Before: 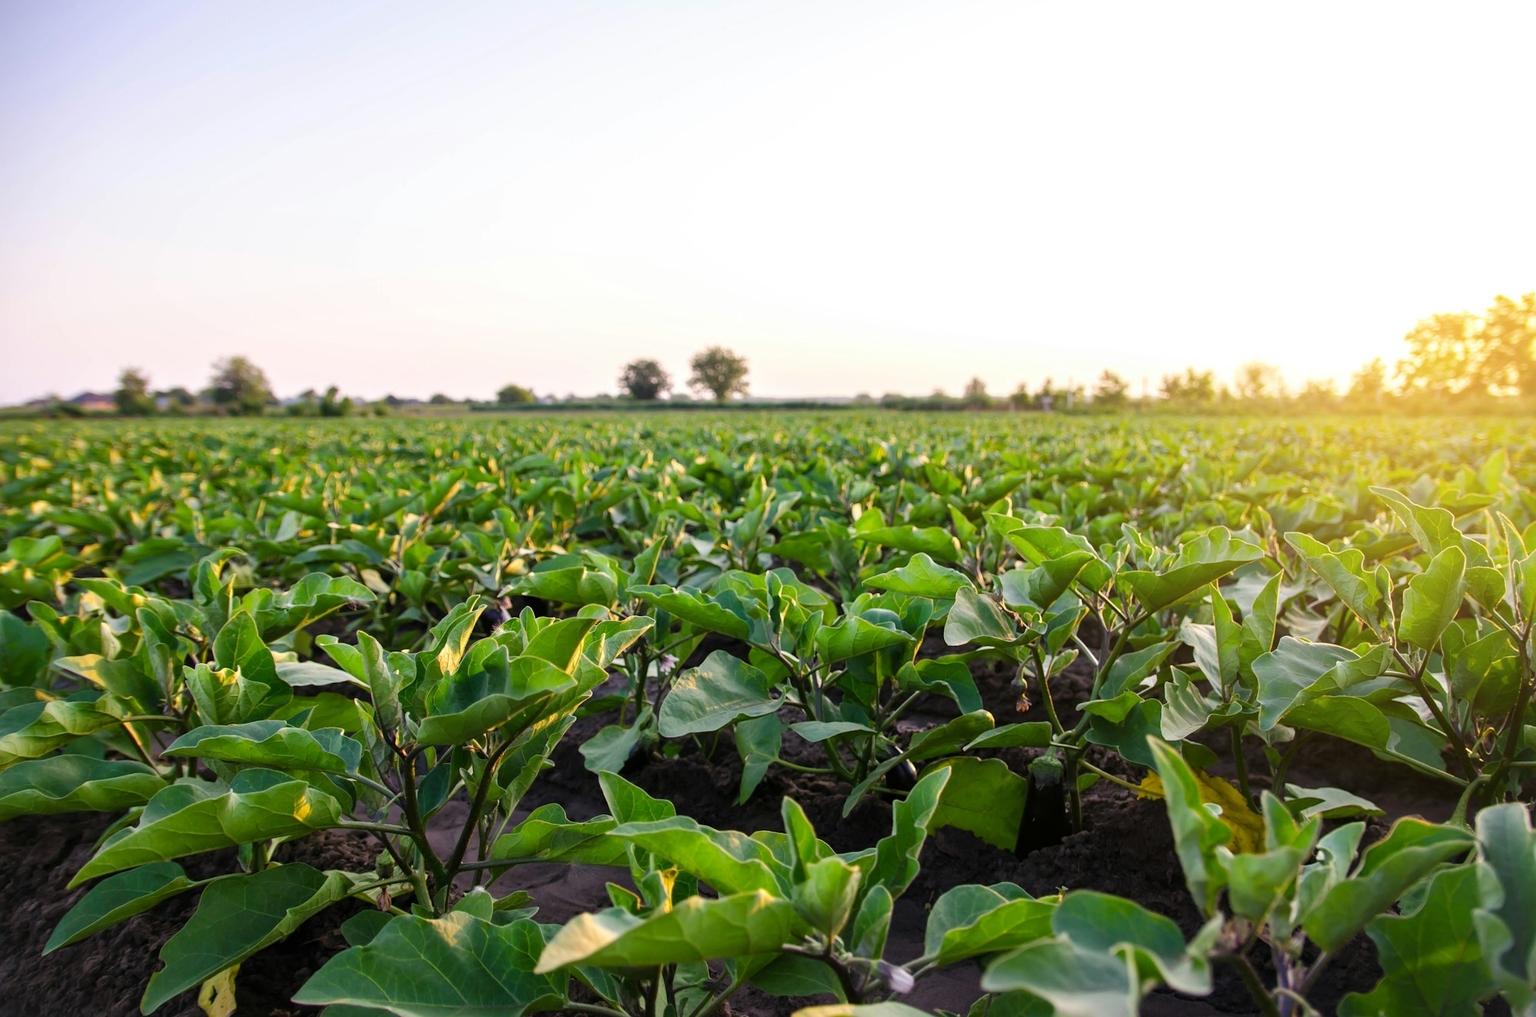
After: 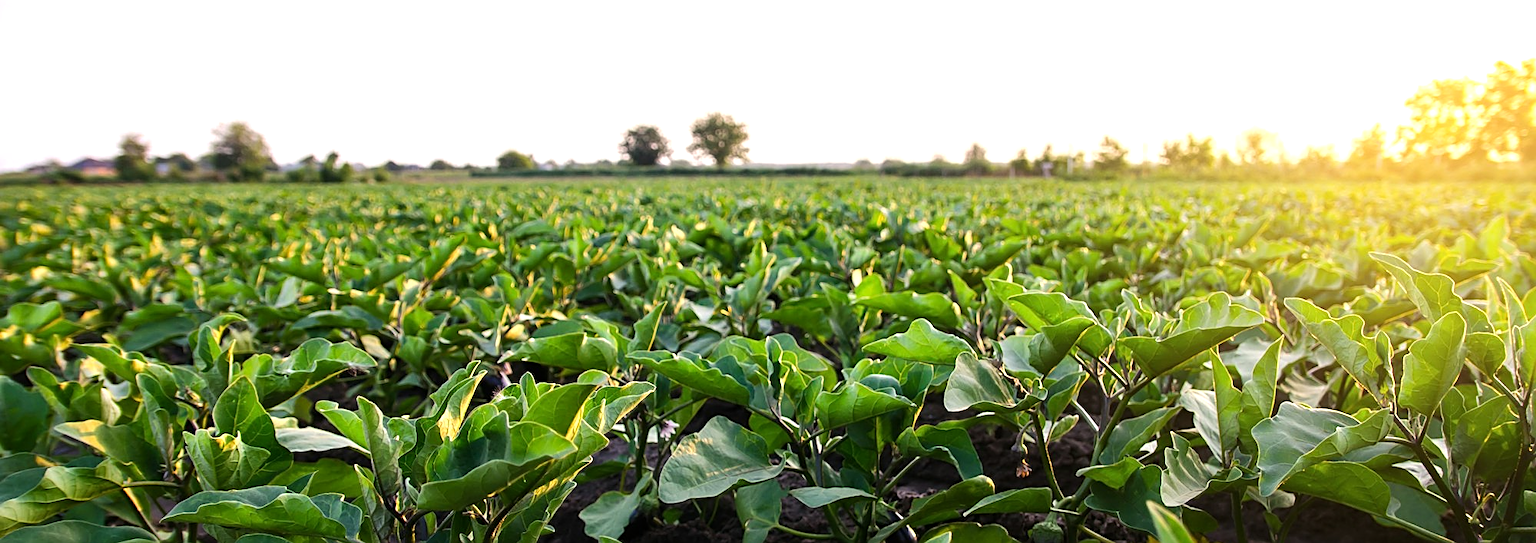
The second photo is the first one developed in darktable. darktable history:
sharpen: on, module defaults
exposure: compensate highlight preservation false
tone equalizer: -8 EV -0.417 EV, -7 EV -0.389 EV, -6 EV -0.333 EV, -5 EV -0.222 EV, -3 EV 0.222 EV, -2 EV 0.333 EV, -1 EV 0.389 EV, +0 EV 0.417 EV, edges refinement/feathering 500, mask exposure compensation -1.57 EV, preserve details no
crop and rotate: top 23.043%, bottom 23.437%
